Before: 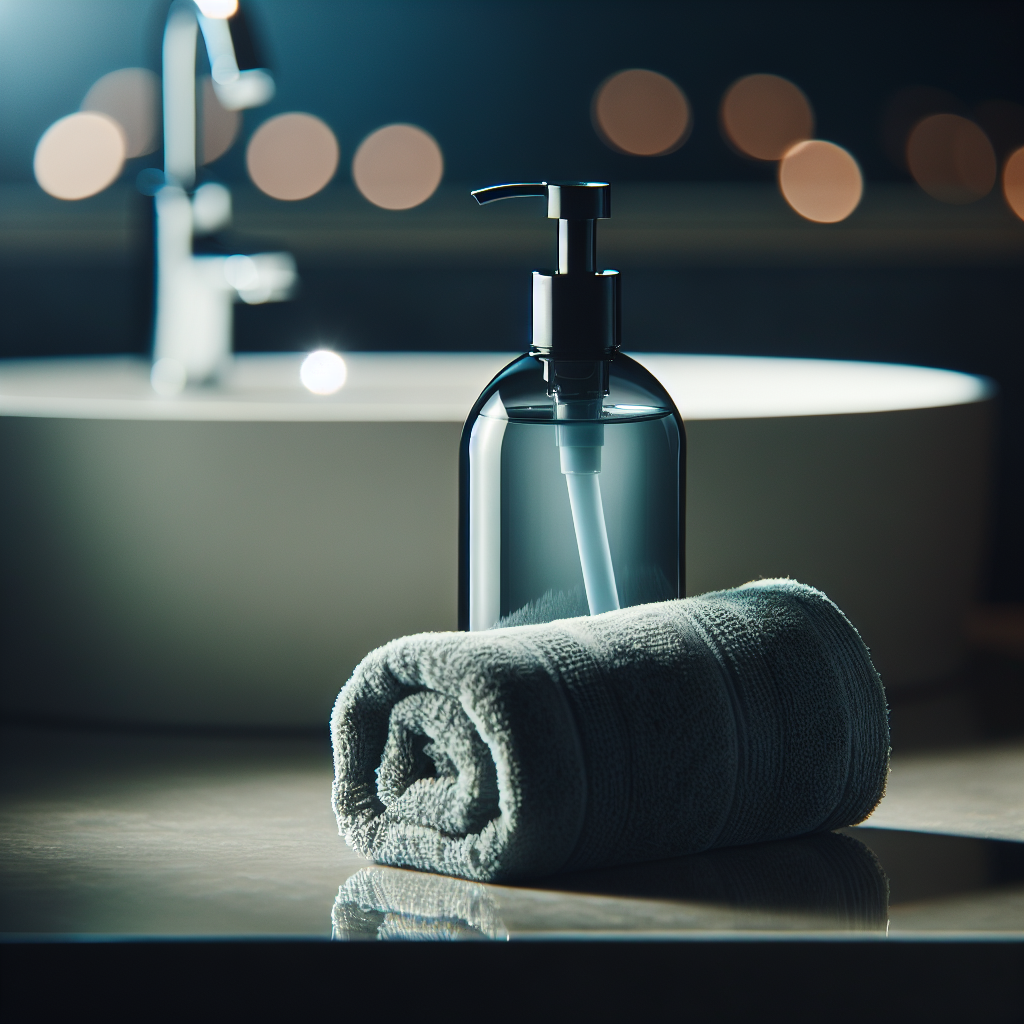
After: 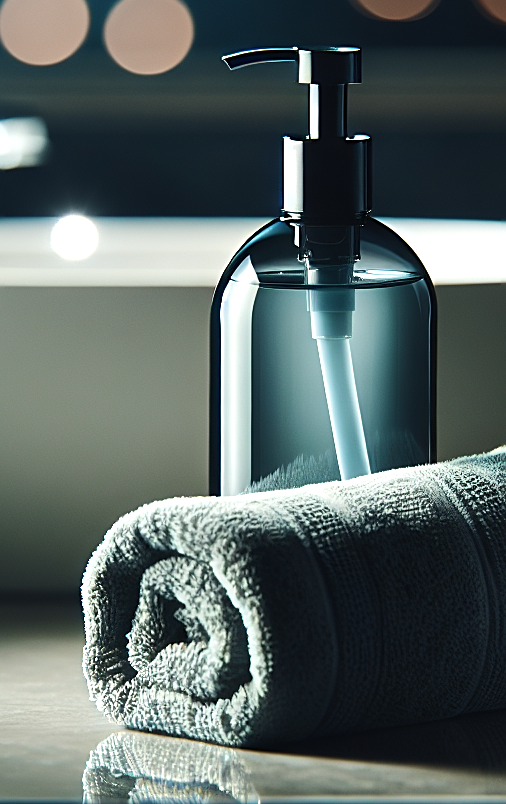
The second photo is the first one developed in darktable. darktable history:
sharpen: on, module defaults
color balance rgb: on, module defaults
shadows and highlights: shadows 35, highlights -35, soften with gaussian
crop and rotate: angle 0.02°, left 24.353%, top 13.219%, right 26.156%, bottom 8.224%
tone equalizer: -8 EV -0.417 EV, -7 EV -0.389 EV, -6 EV -0.333 EV, -5 EV -0.222 EV, -3 EV 0.222 EV, -2 EV 0.333 EV, -1 EV 0.389 EV, +0 EV 0.417 EV, edges refinement/feathering 500, mask exposure compensation -1.57 EV, preserve details no
